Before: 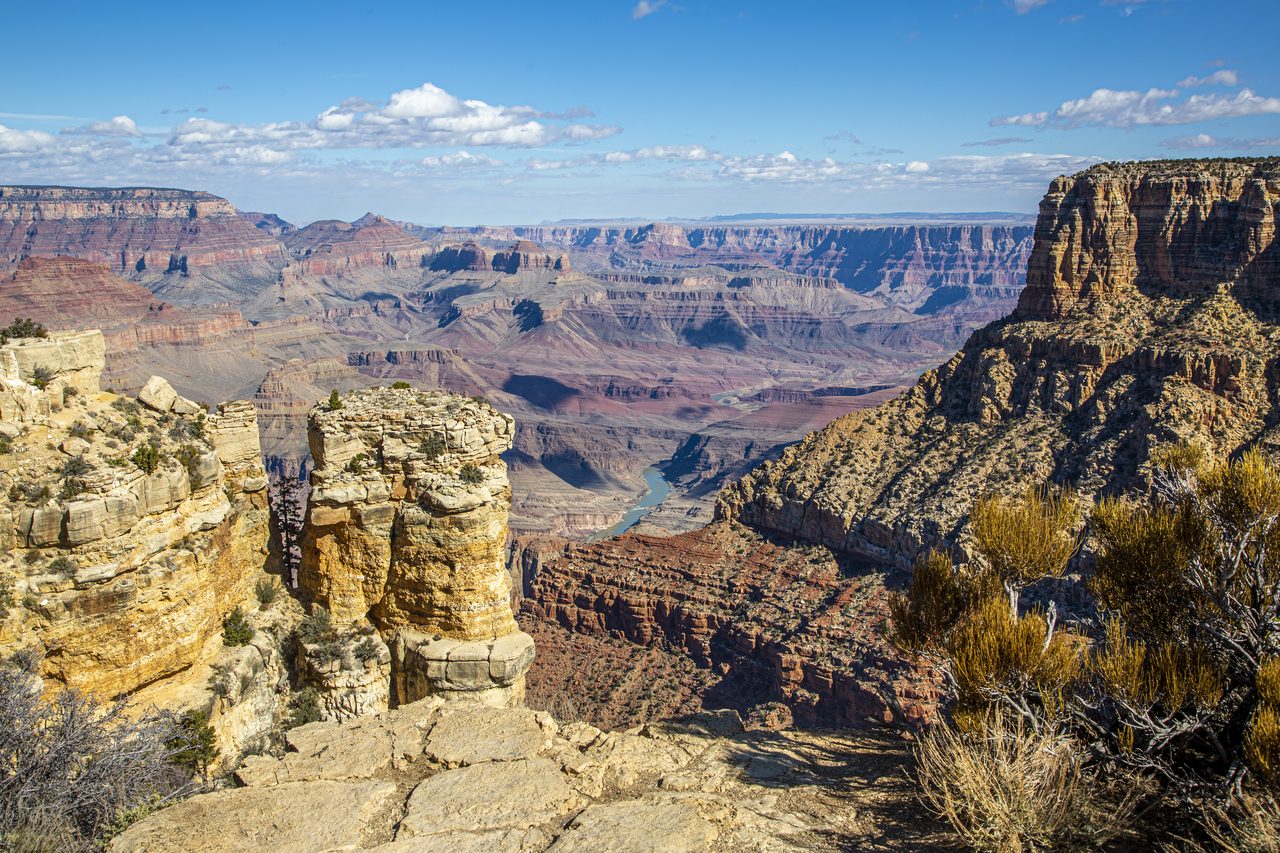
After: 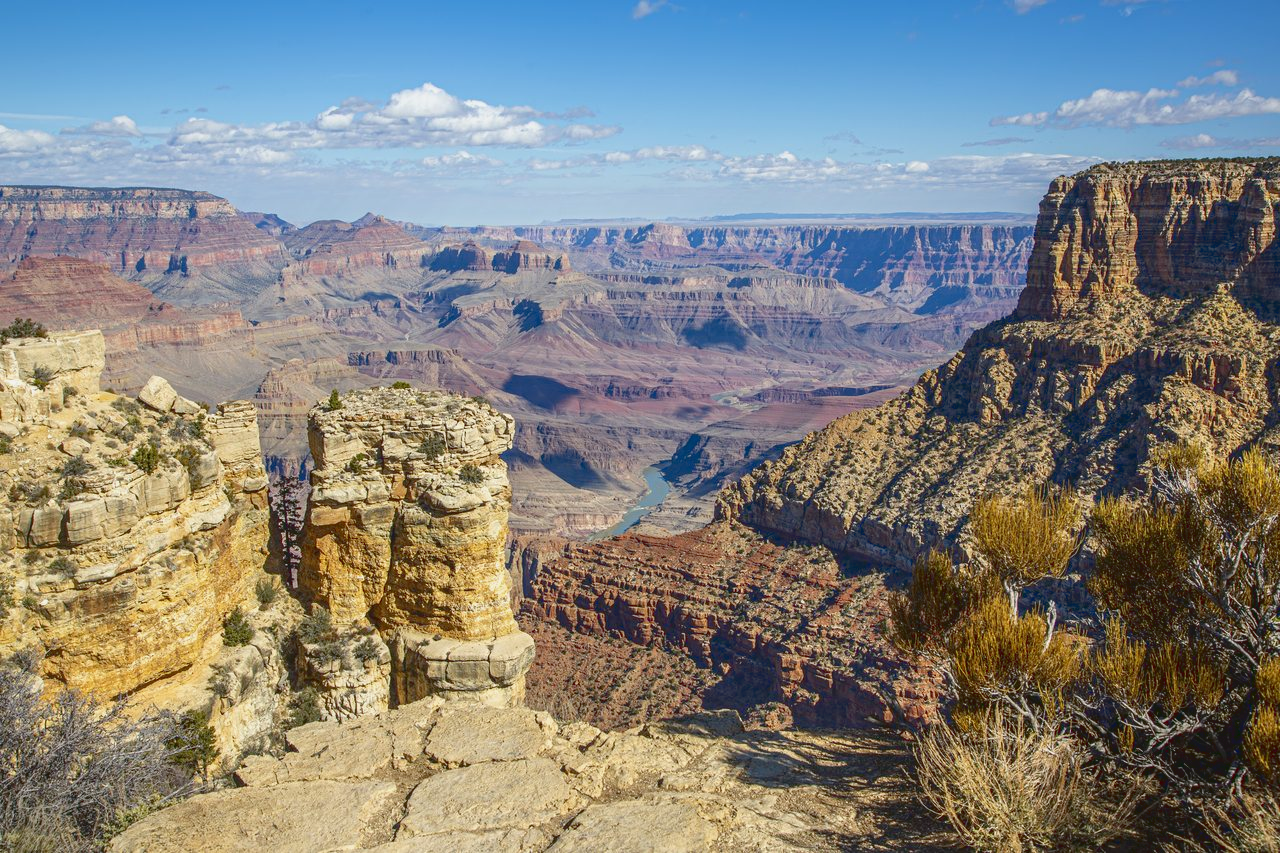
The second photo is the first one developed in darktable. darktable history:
white balance: emerald 1
tone curve: curves: ch0 [(0, 0.068) (1, 0.961)], color space Lab, linked channels, preserve colors none
